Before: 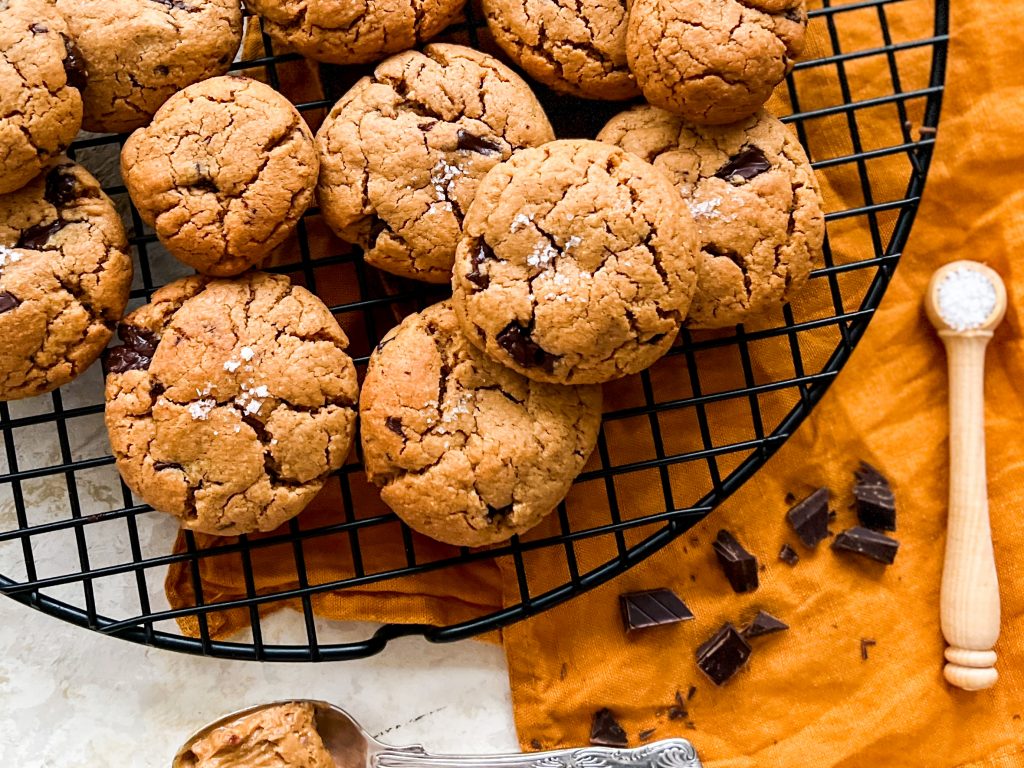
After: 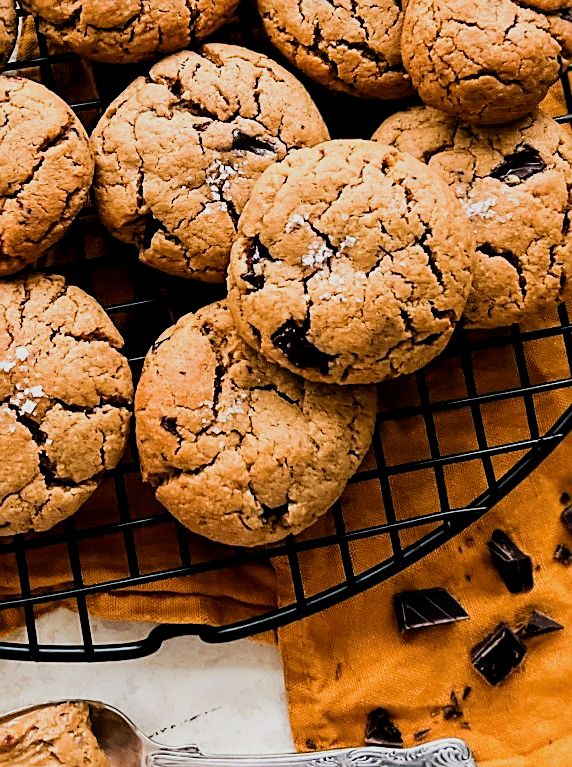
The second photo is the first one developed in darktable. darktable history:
sharpen: radius 1.955
crop: left 22.07%, right 22.049%, bottom 0.01%
filmic rgb: black relative exposure -5.03 EV, white relative exposure 3.98 EV, threshold 3.01 EV, hardness 2.88, contrast 1.301, enable highlight reconstruction true
